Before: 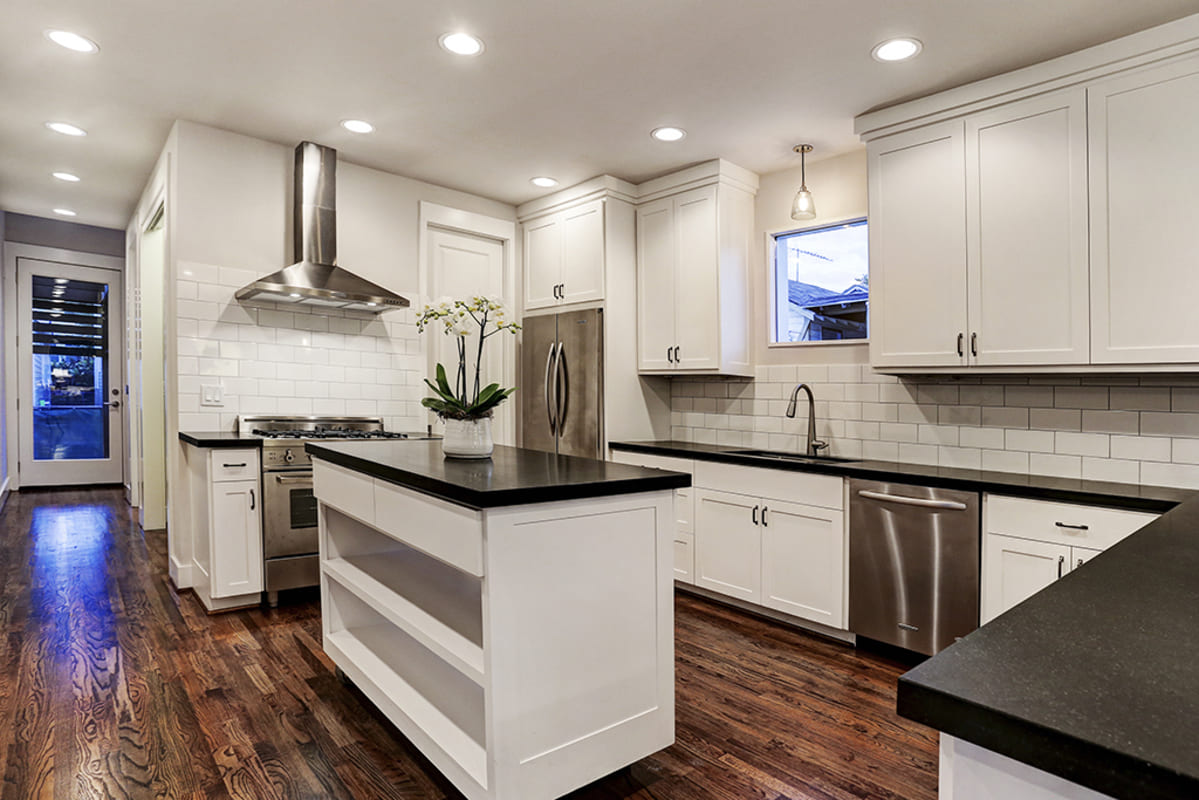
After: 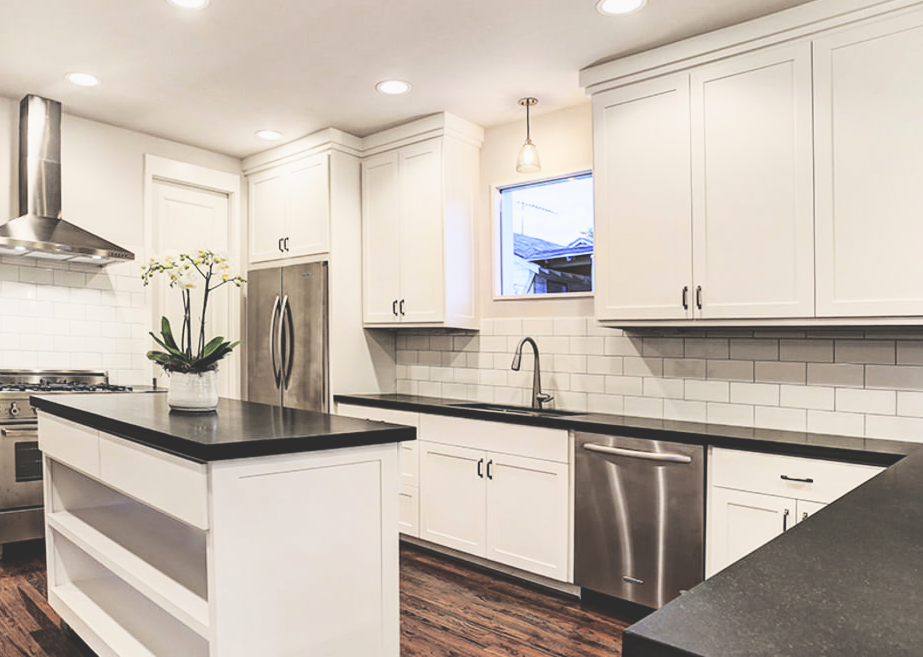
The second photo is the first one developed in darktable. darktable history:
base curve: curves: ch0 [(0, 0) (0.028, 0.03) (0.105, 0.232) (0.387, 0.748) (0.754, 0.968) (1, 1)]
exposure: black level correction -0.037, exposure -0.498 EV, compensate highlight preservation false
crop: left 22.977%, top 5.919%, bottom 11.566%
